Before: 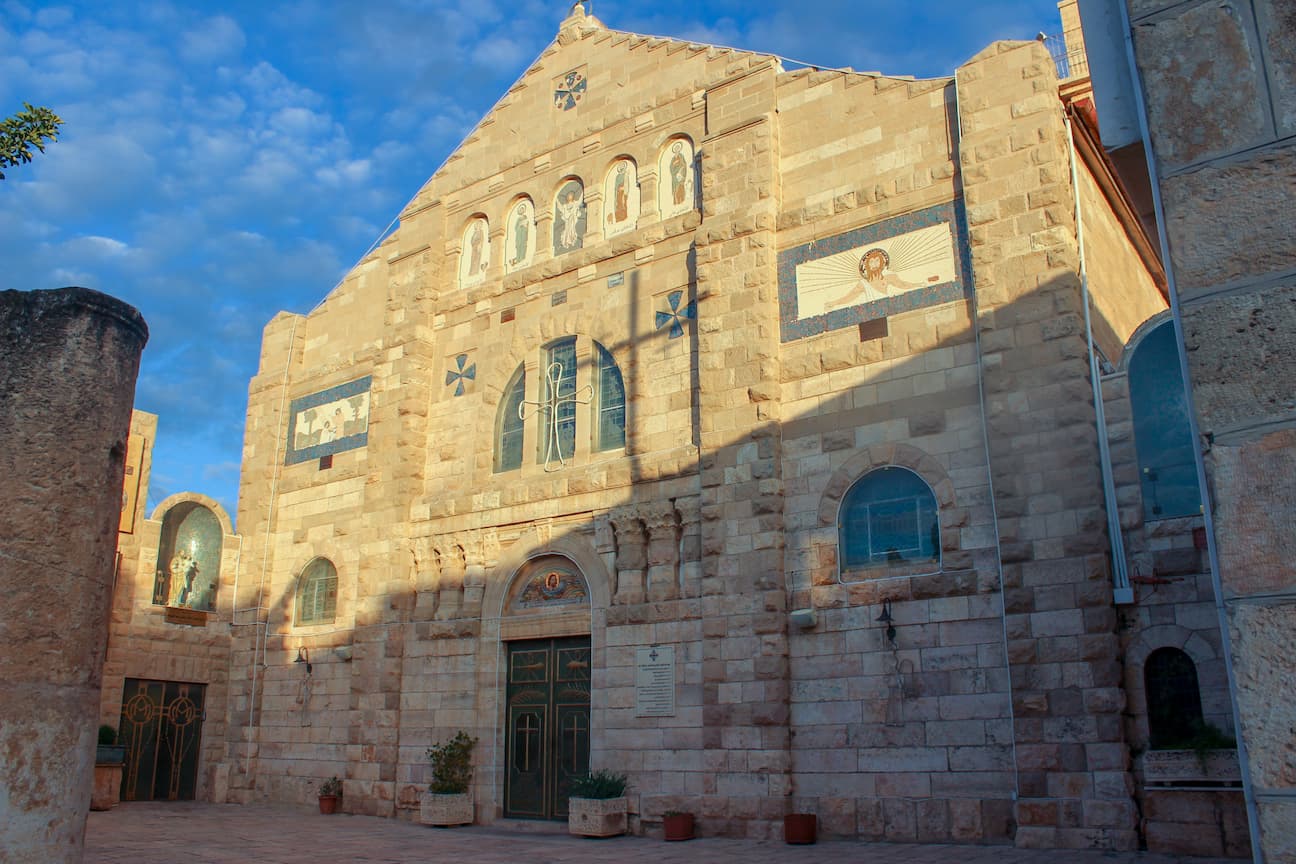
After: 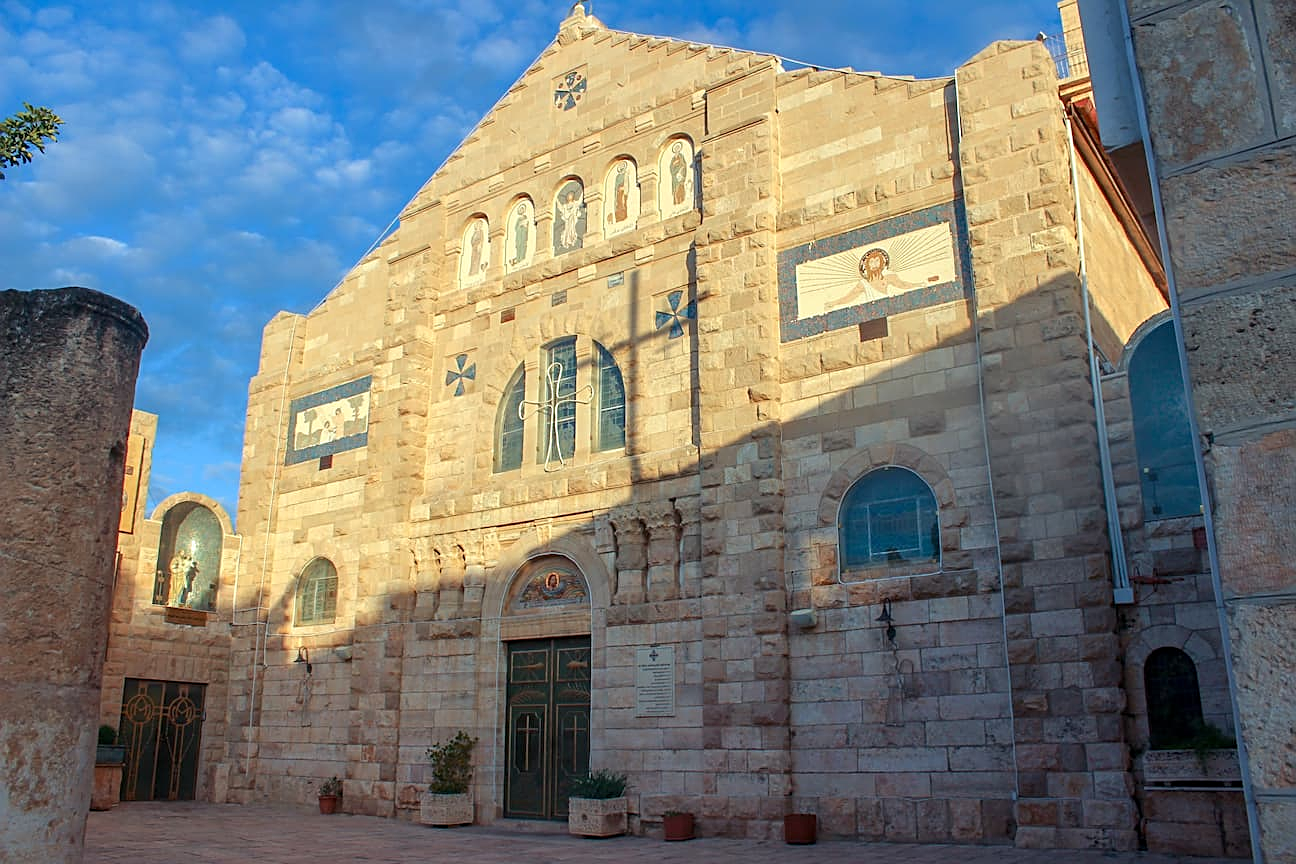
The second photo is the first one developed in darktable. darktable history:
exposure: exposure 0.196 EV, compensate exposure bias true, compensate highlight preservation false
sharpen: on, module defaults
